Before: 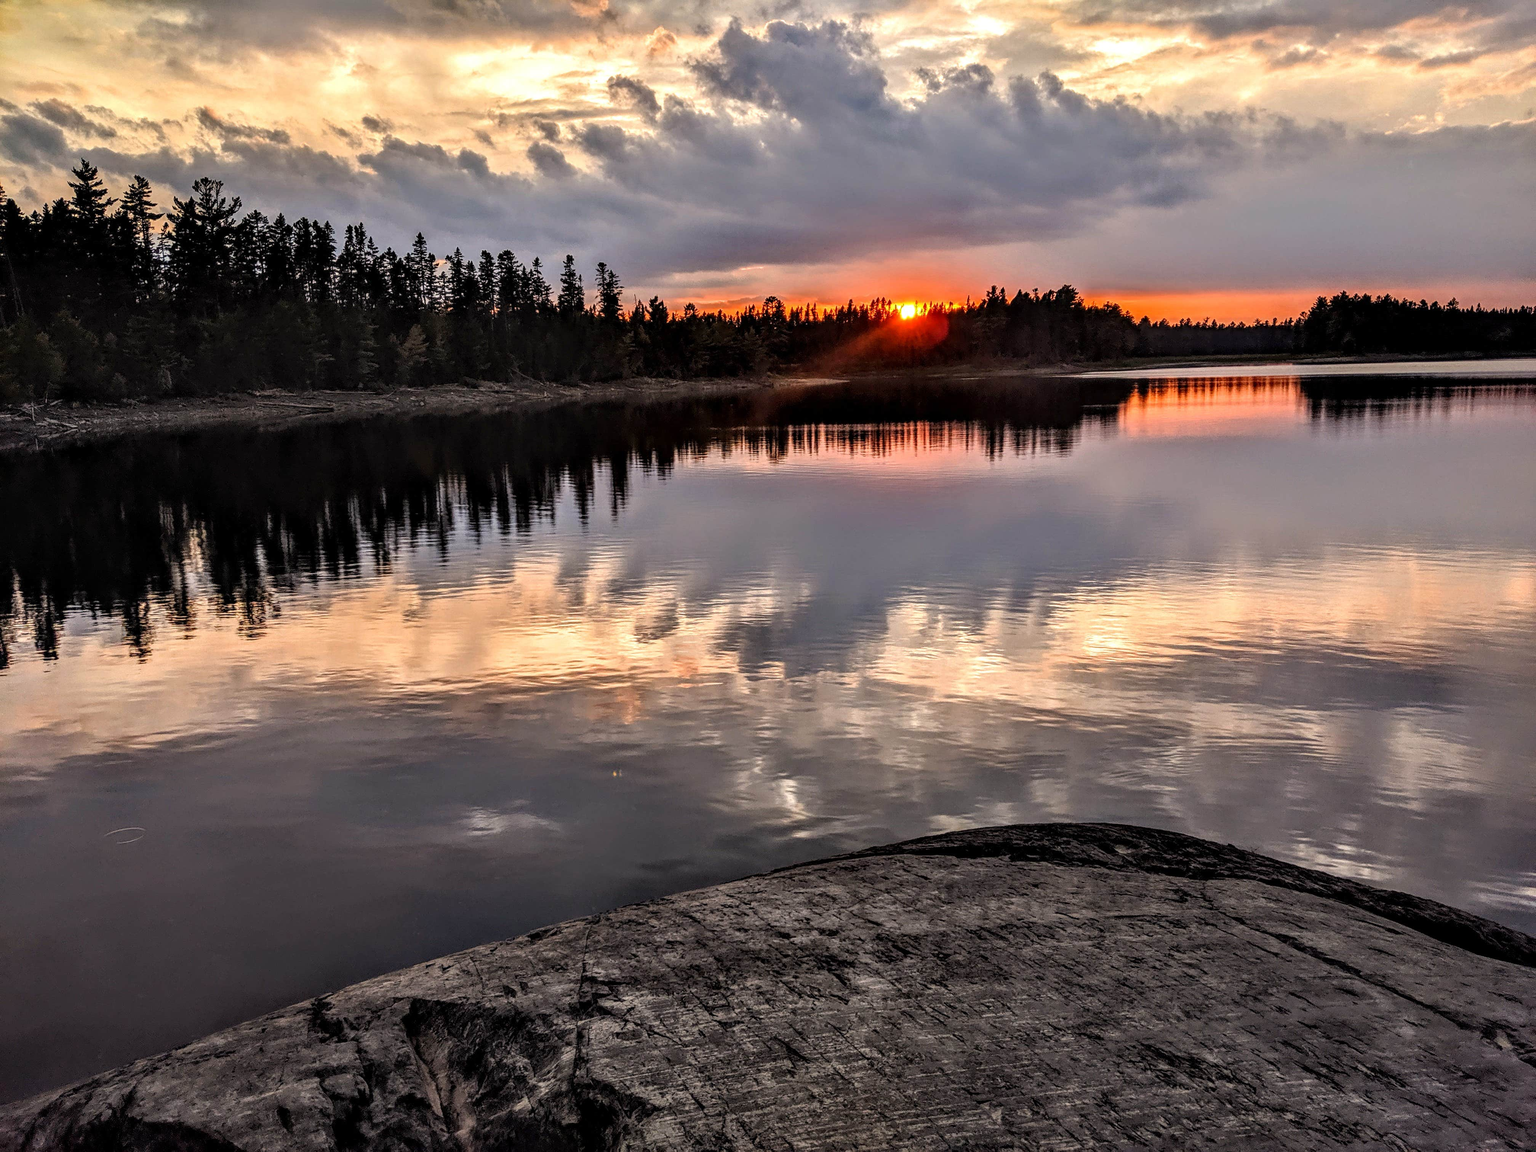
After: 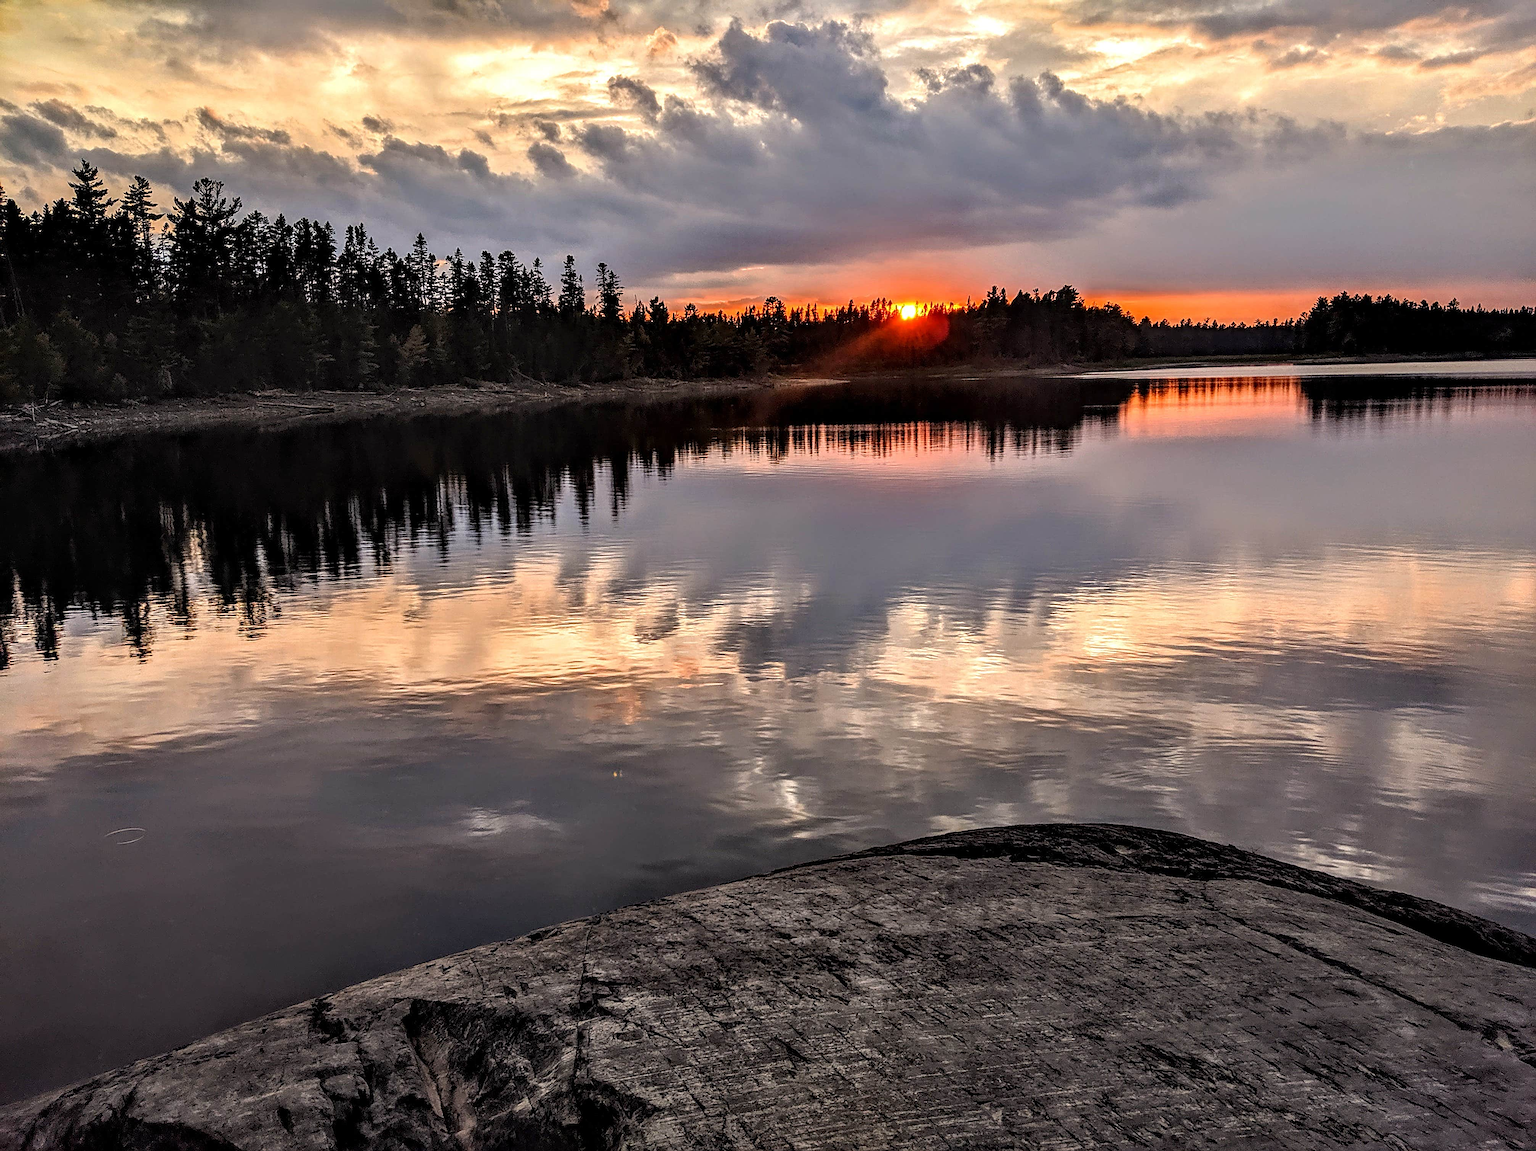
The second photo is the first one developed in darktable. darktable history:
sharpen: amount 0.539
